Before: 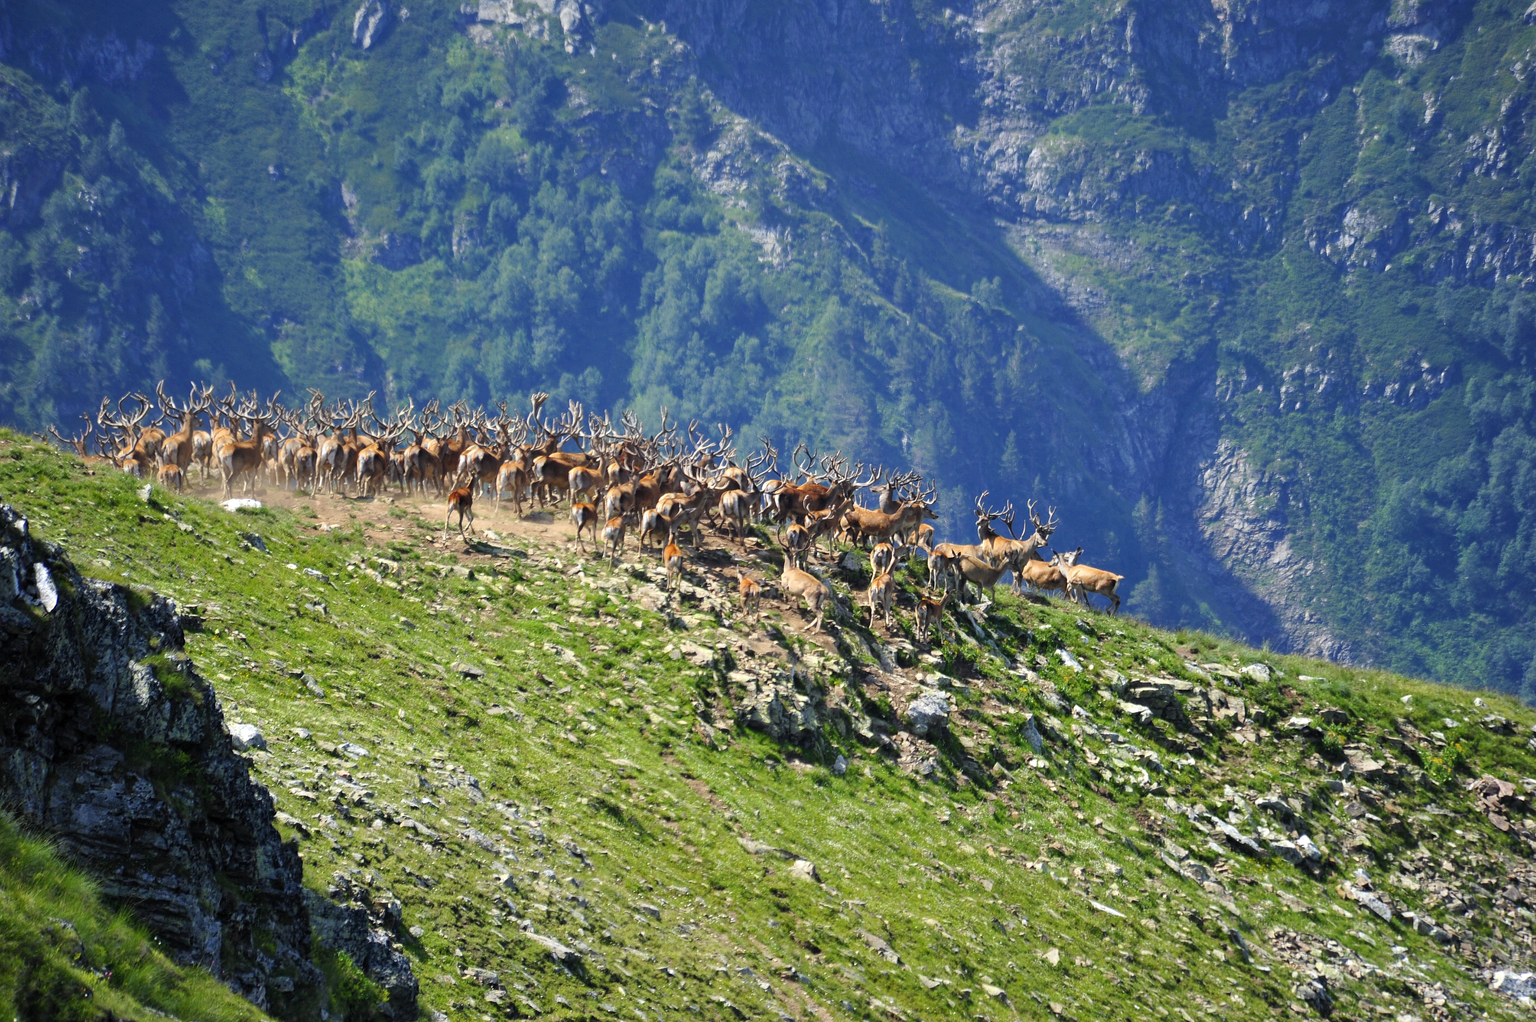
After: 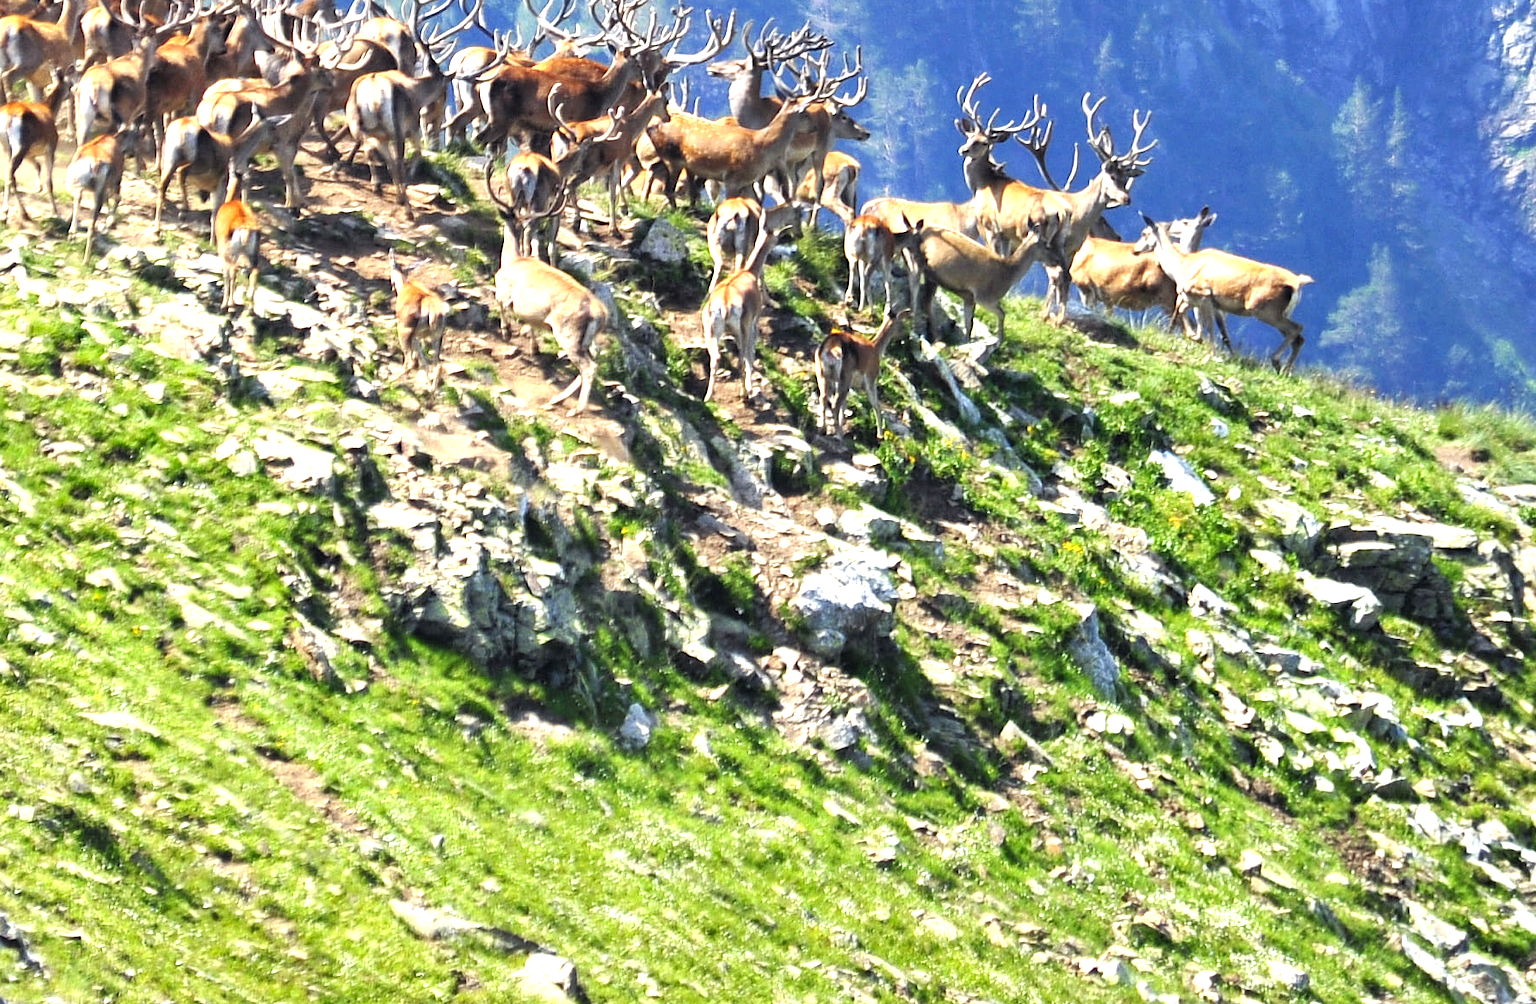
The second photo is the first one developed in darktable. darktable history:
crop: left 37.34%, top 45.053%, right 20.706%, bottom 13.737%
tone equalizer: -8 EV -0.414 EV, -7 EV -0.428 EV, -6 EV -0.365 EV, -5 EV -0.259 EV, -3 EV 0.22 EV, -2 EV 0.322 EV, -1 EV 0.381 EV, +0 EV 0.416 EV
exposure: black level correction 0, exposure 0.696 EV, compensate exposure bias true, compensate highlight preservation false
shadows and highlights: shadows 52.33, highlights -28.62, soften with gaussian
